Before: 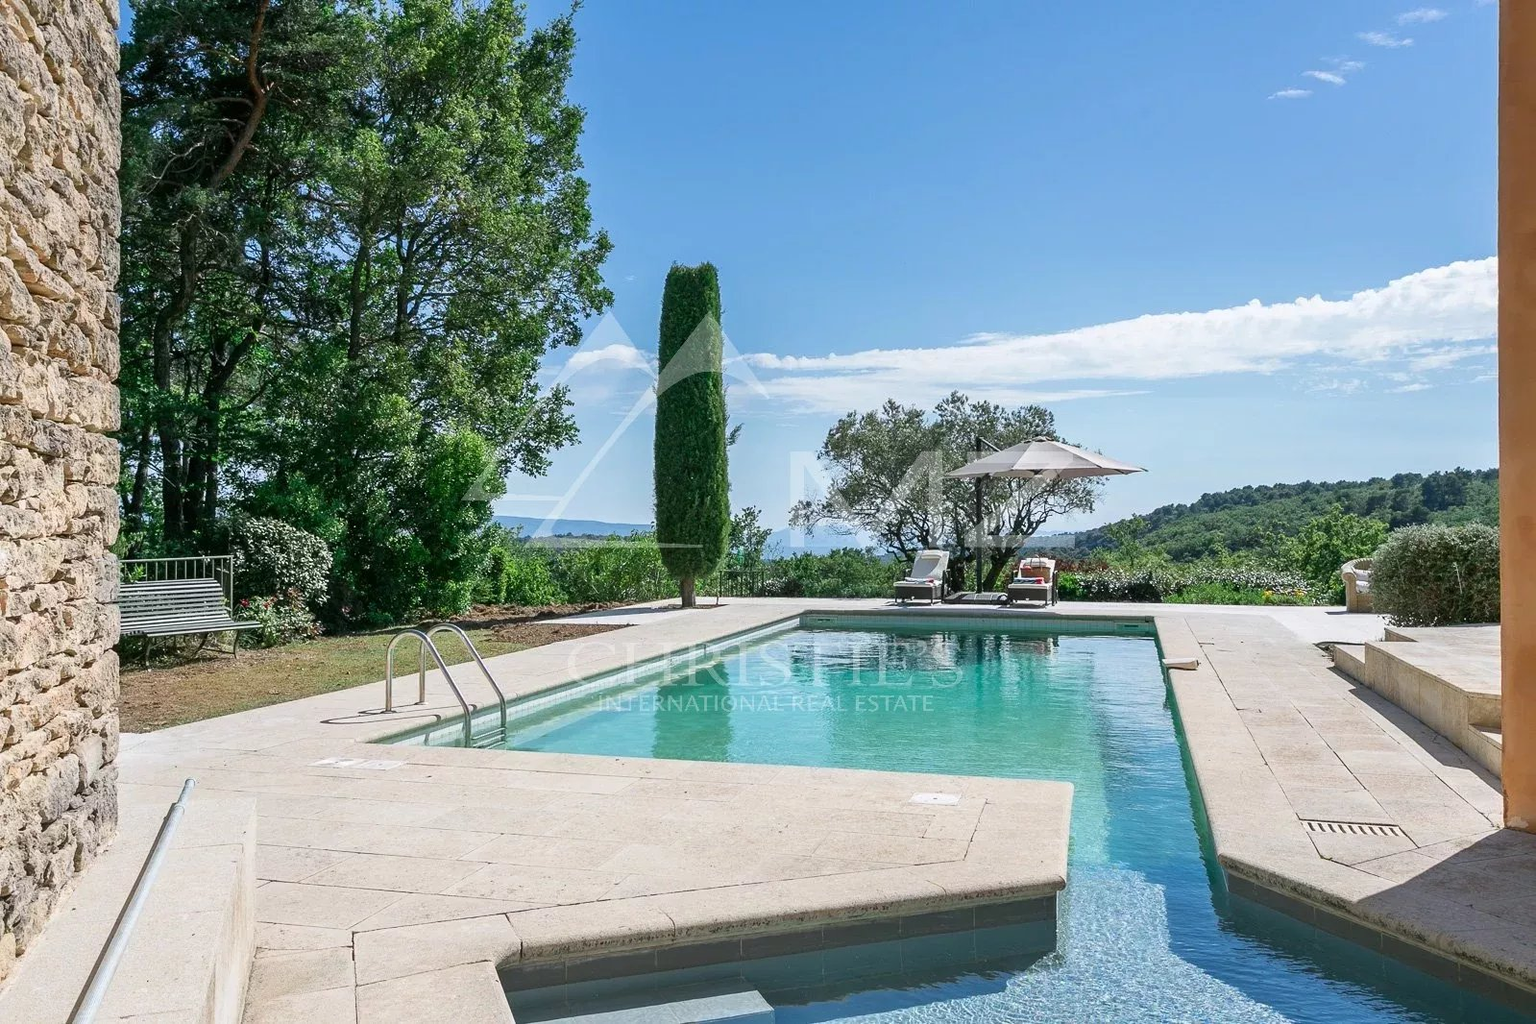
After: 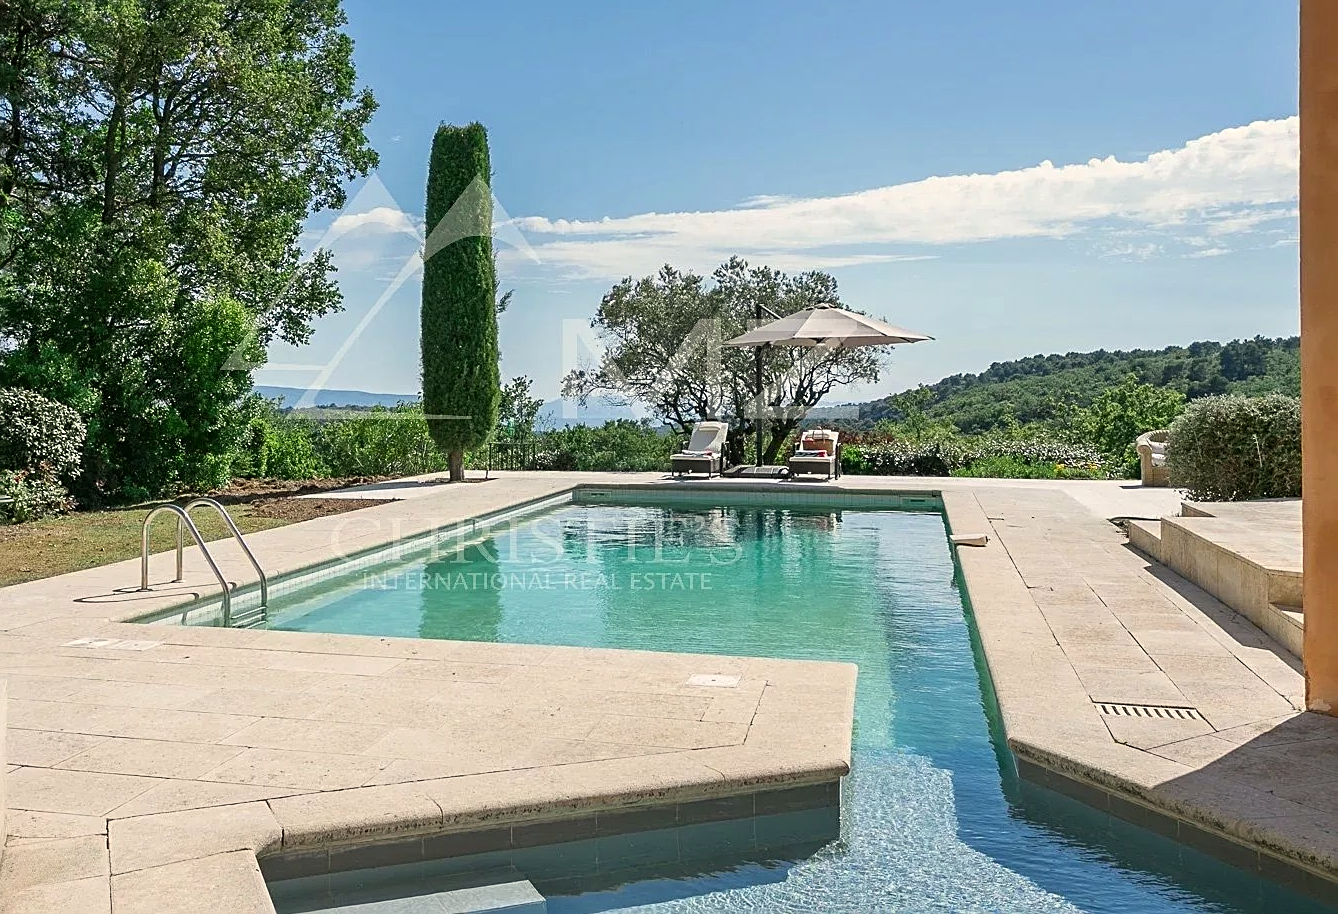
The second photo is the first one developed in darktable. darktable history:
sharpen: on, module defaults
crop: left 16.315%, top 14.246%
color calibration: x 0.329, y 0.345, temperature 5633 K
